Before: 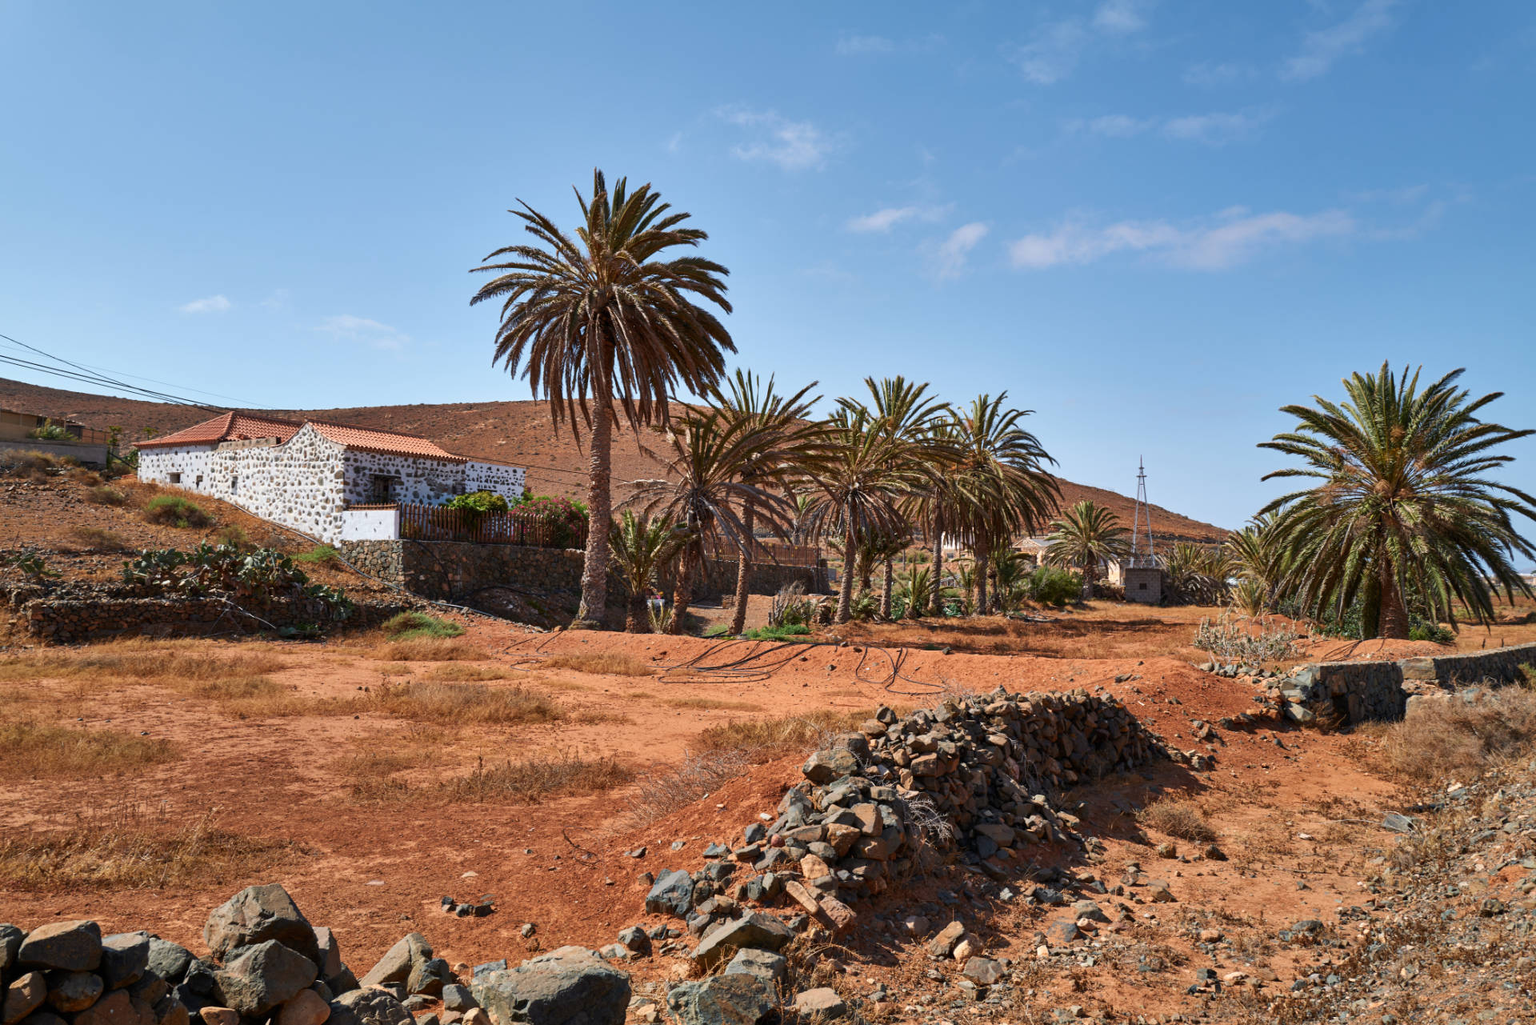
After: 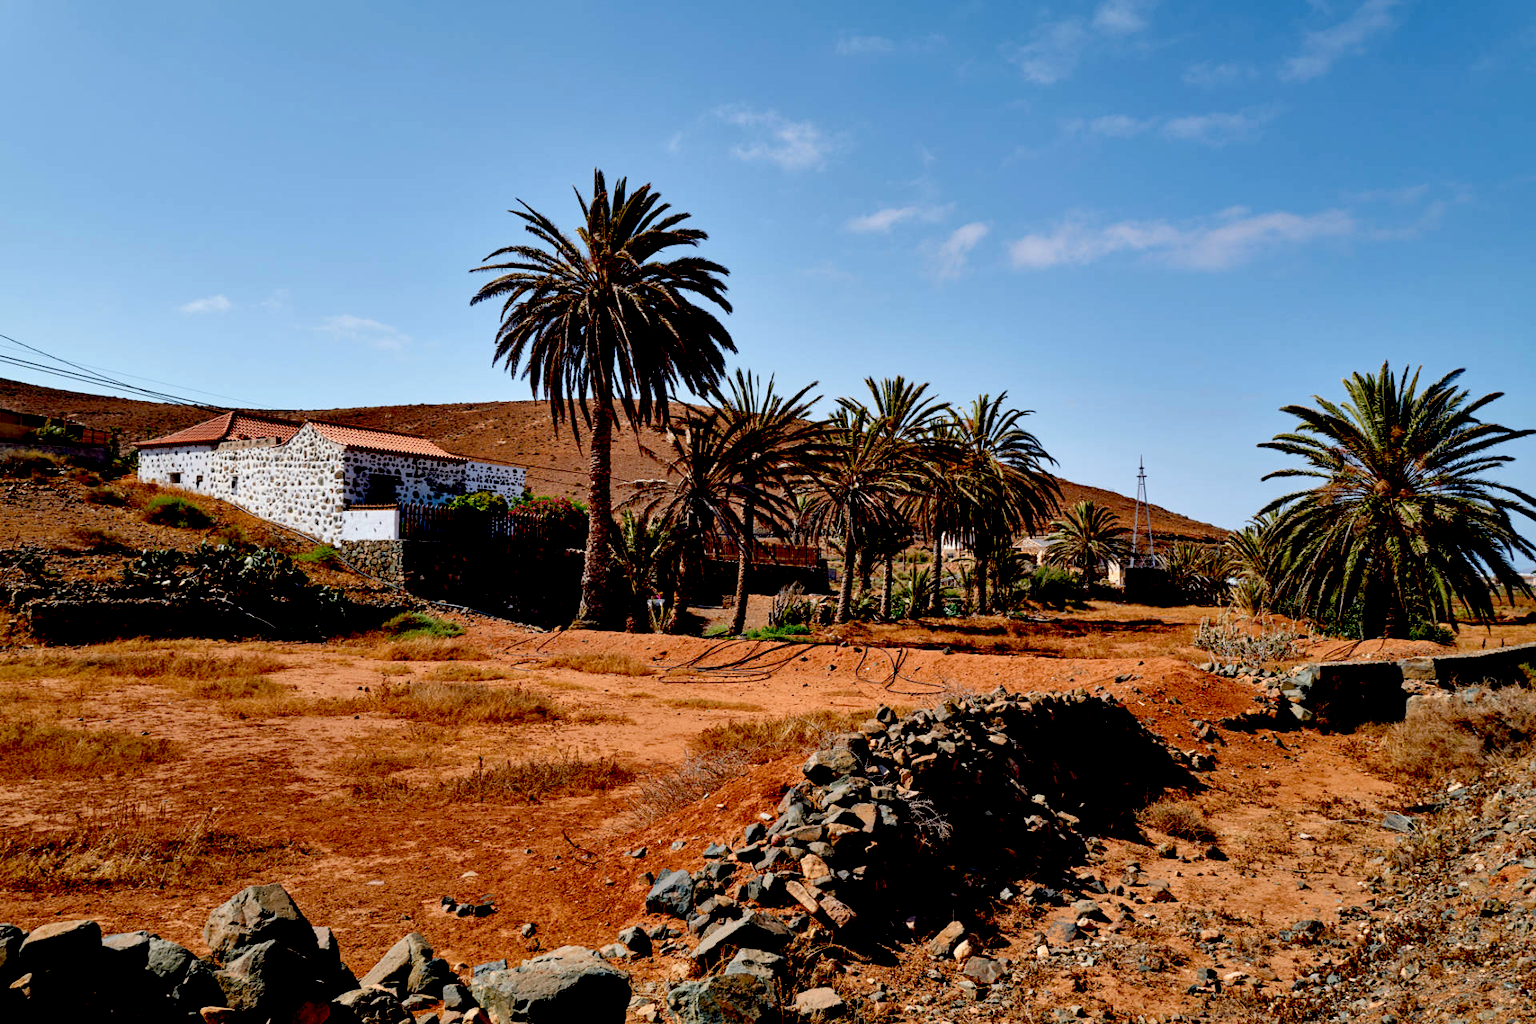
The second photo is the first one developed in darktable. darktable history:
exposure: black level correction 0.058, compensate highlight preservation false
